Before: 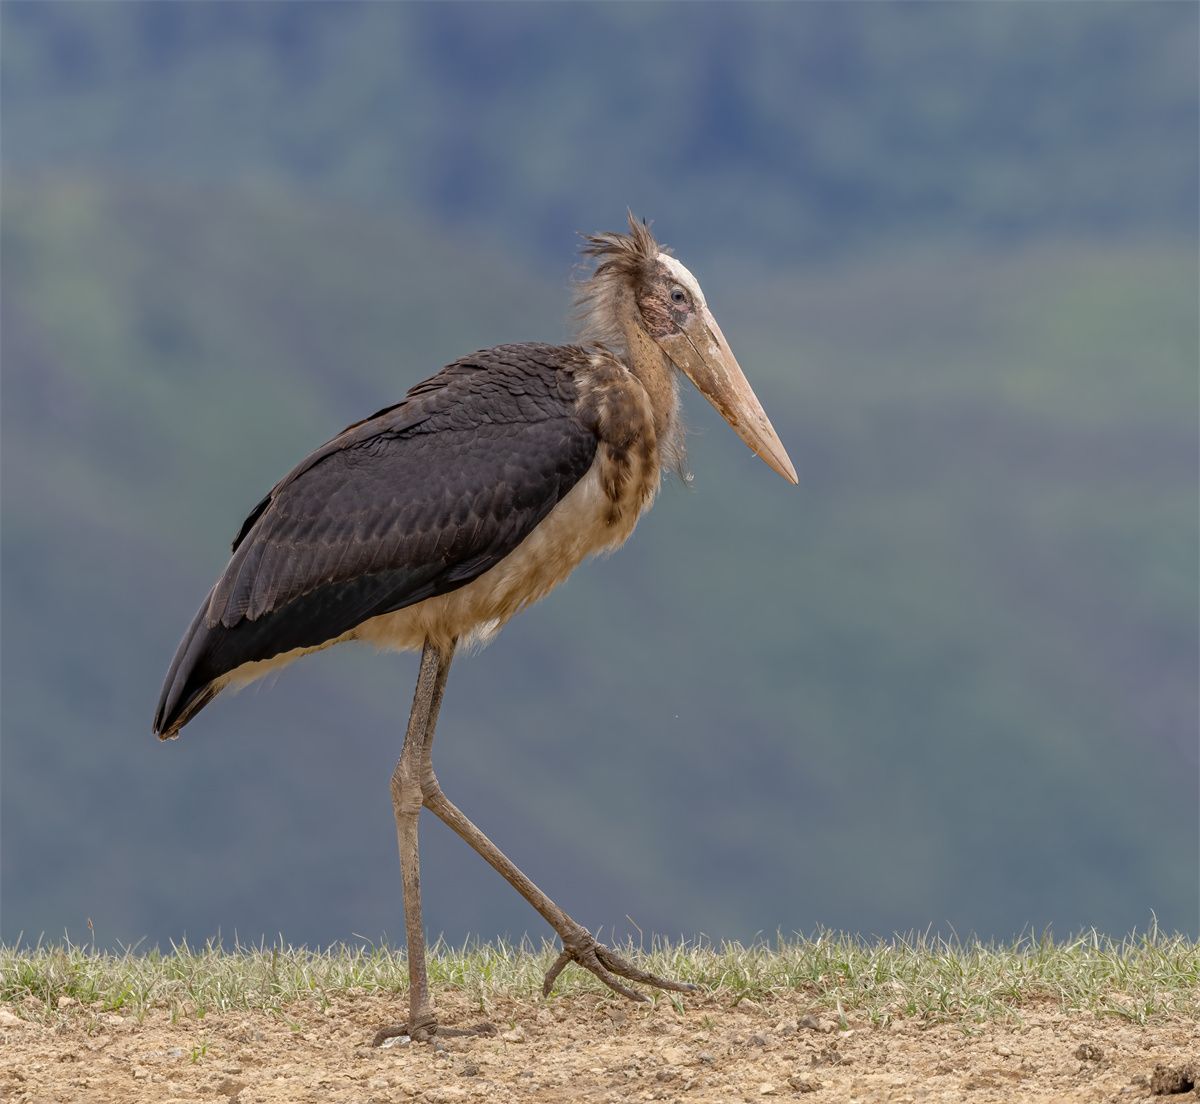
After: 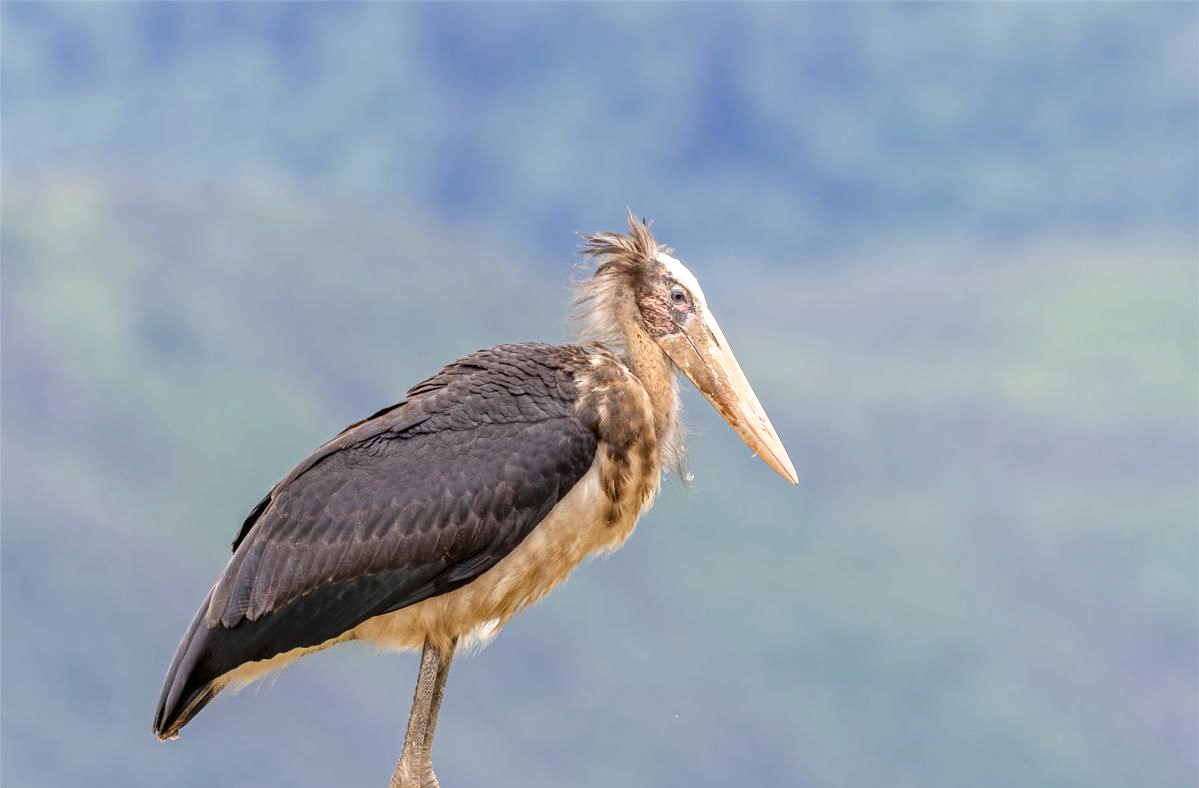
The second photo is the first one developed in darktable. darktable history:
crop: right 0%, bottom 28.581%
exposure: exposure 0.786 EV, compensate highlight preservation false
base curve: curves: ch0 [(0, 0) (0.666, 0.806) (1, 1)], preserve colors none
